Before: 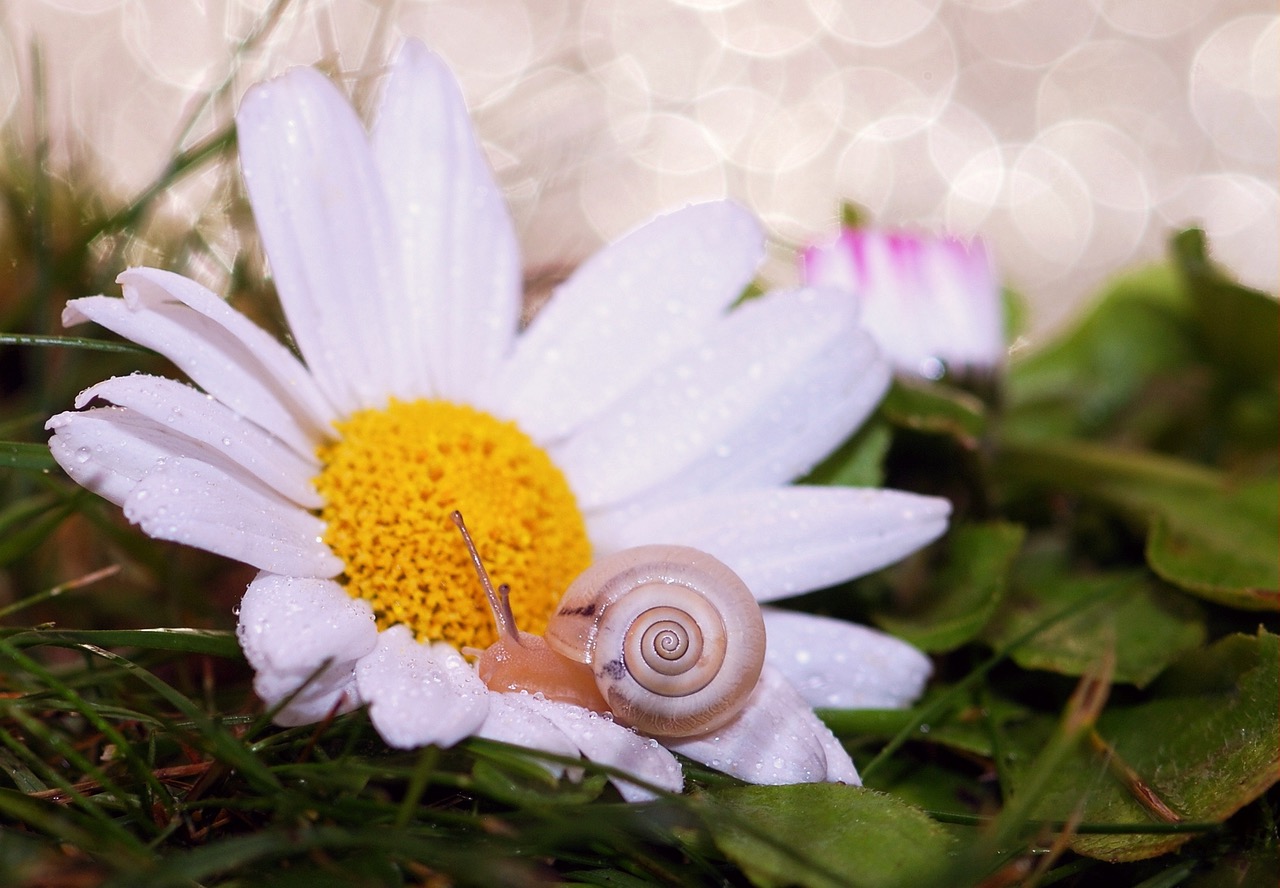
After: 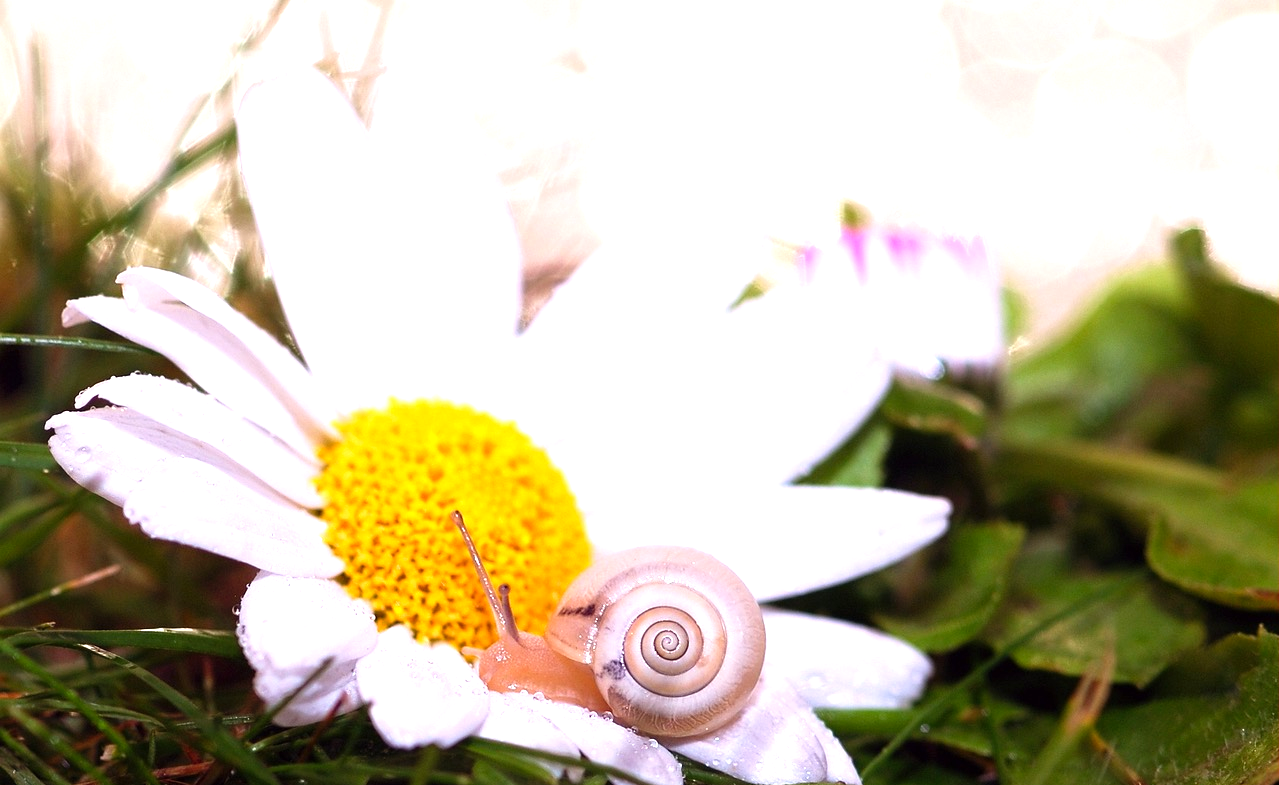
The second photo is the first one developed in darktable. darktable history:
crop and rotate: top 0%, bottom 11.49%
levels: levels [0, 0.394, 0.787]
